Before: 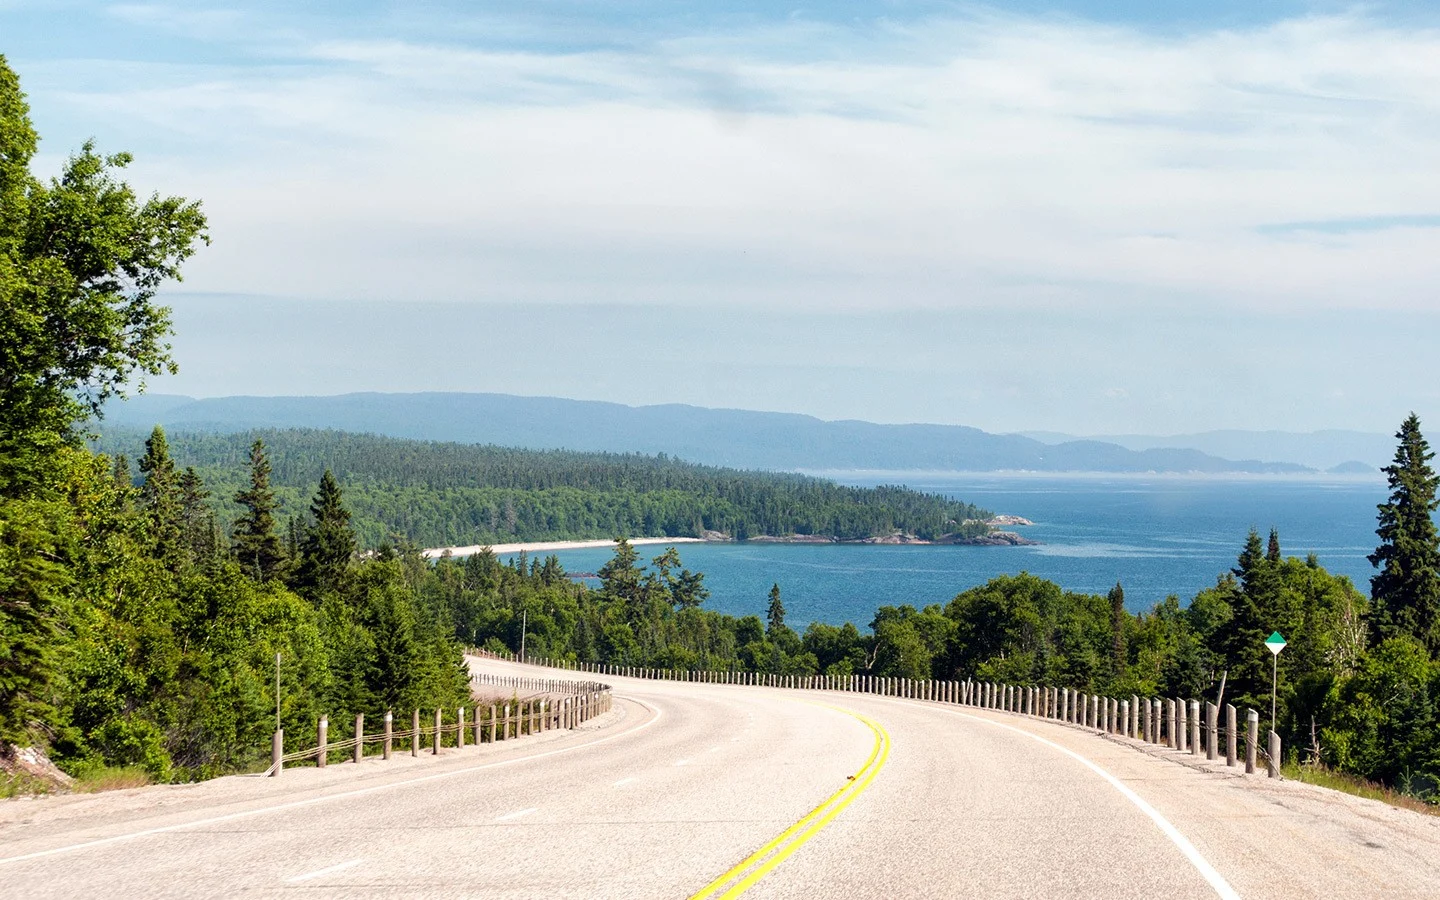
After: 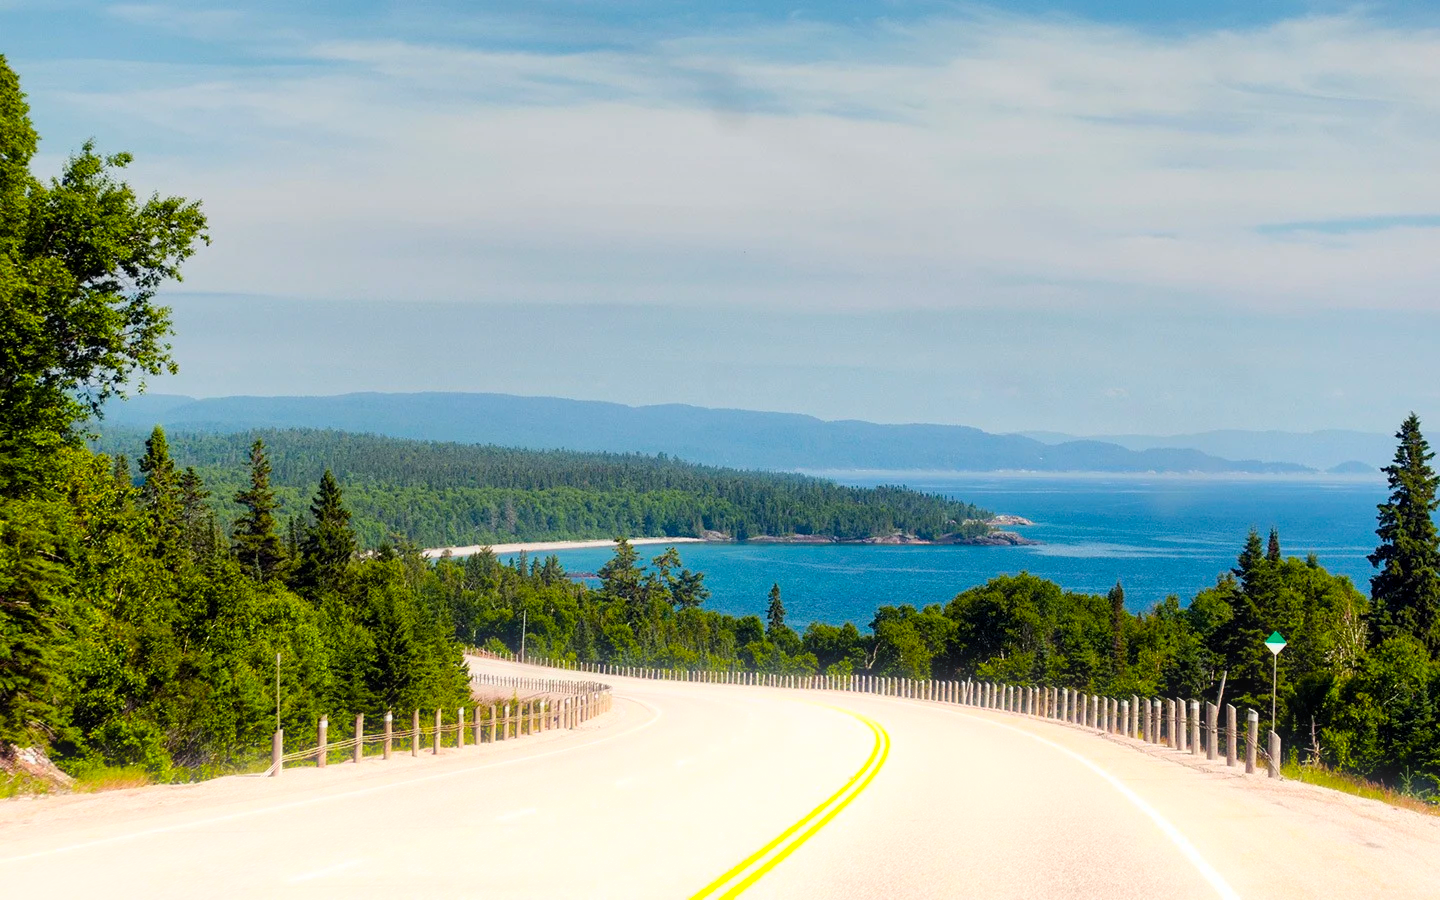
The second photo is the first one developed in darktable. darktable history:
bloom: size 5%, threshold 95%, strength 15%
color balance rgb: linear chroma grading › global chroma 15%, perceptual saturation grading › global saturation 30%
graduated density: on, module defaults
exposure: black level correction 0.001, compensate highlight preservation false
